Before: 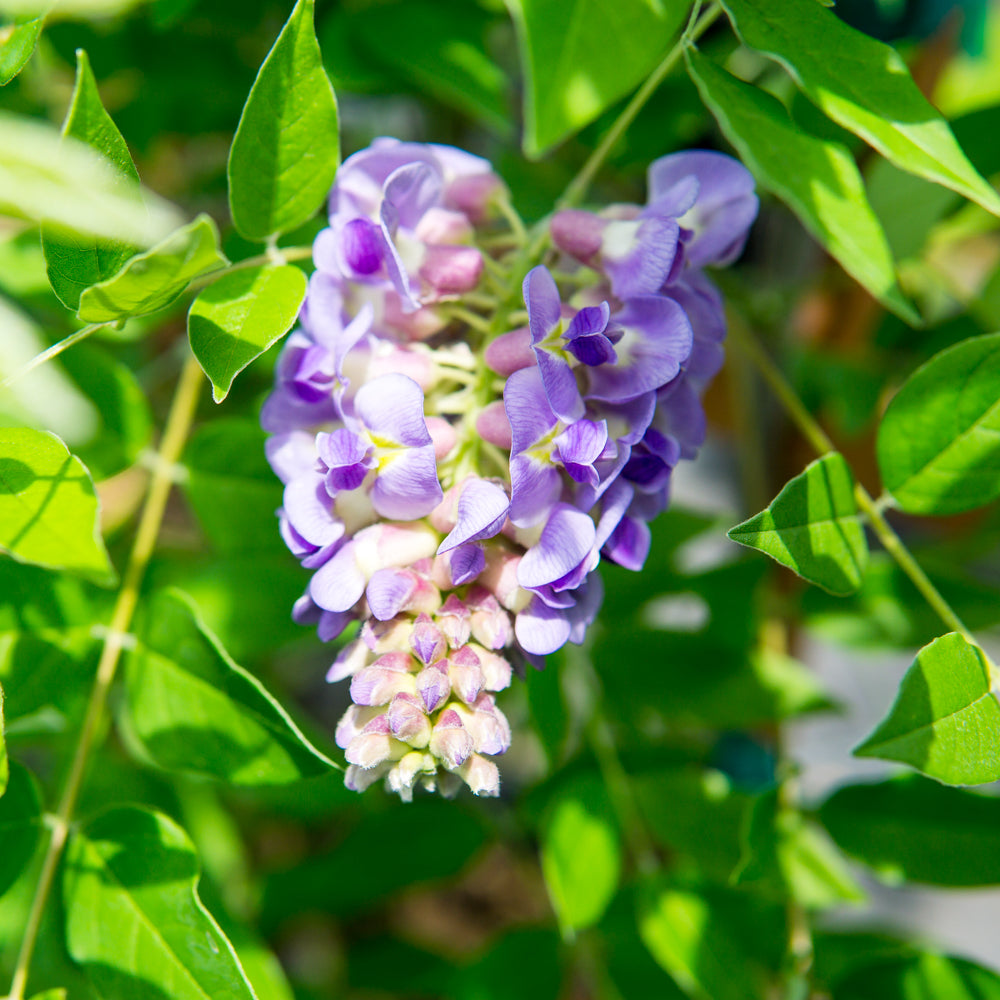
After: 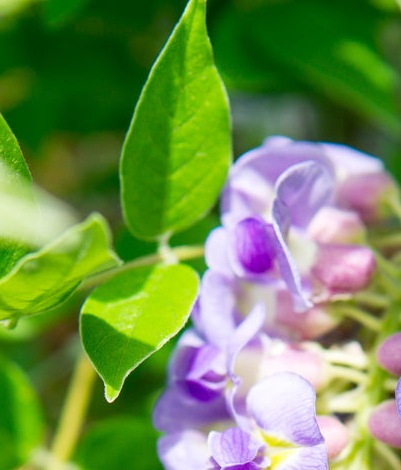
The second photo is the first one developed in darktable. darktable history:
crop and rotate: left 10.888%, top 0.104%, right 48.953%, bottom 52.893%
